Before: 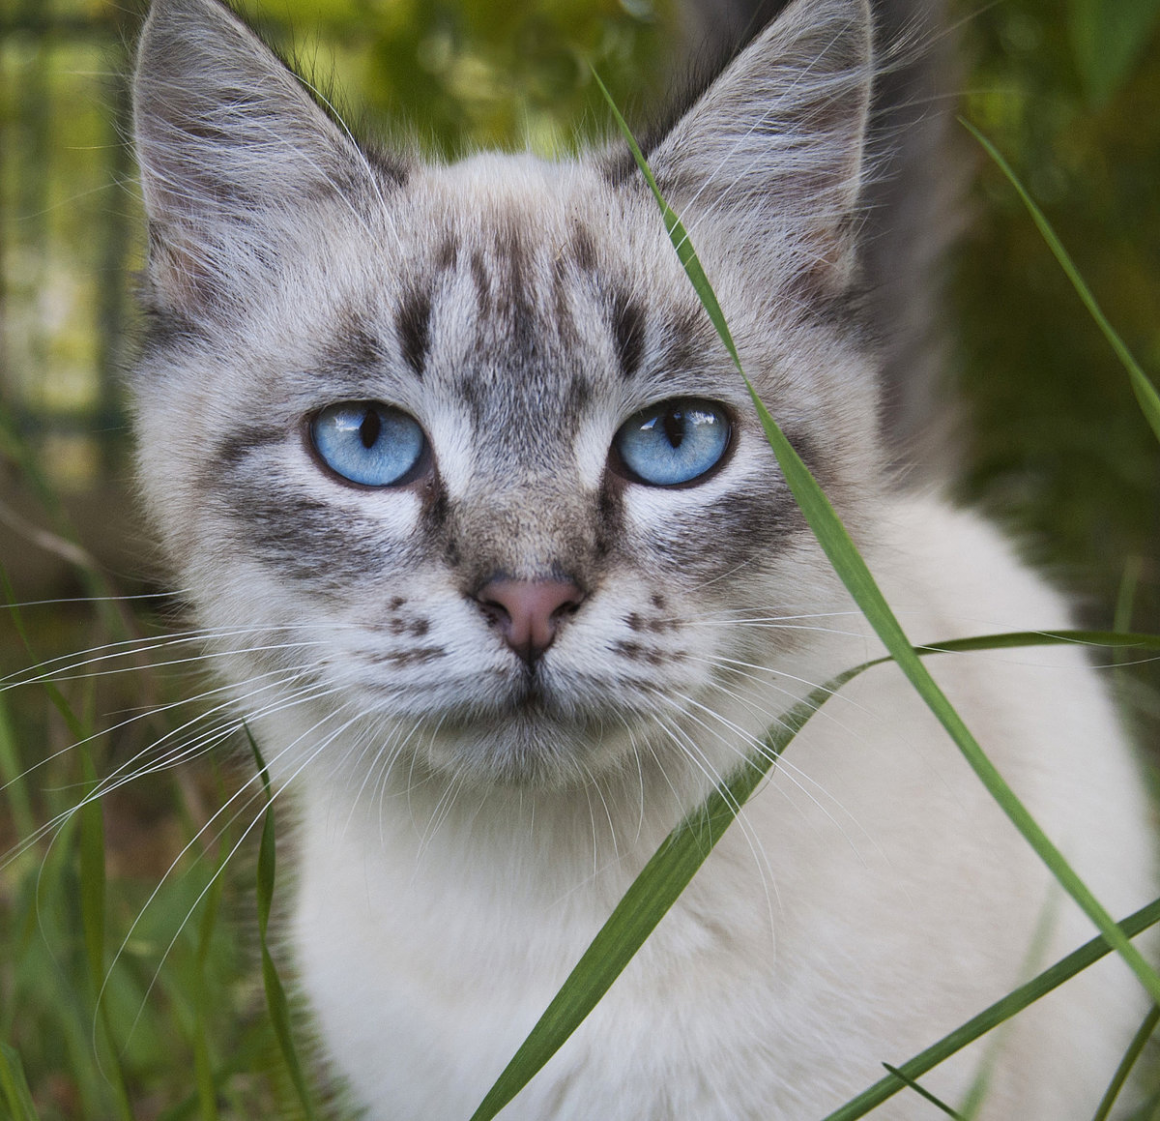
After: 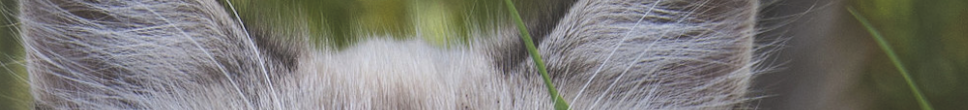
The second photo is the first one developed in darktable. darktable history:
base curve: curves: ch0 [(0, 0) (0.472, 0.455) (1, 1)], preserve colors none
exposure: black level correction -0.025, exposure -0.117 EV, compensate highlight preservation false
rotate and perspective: rotation 0.174°, lens shift (vertical) 0.013, lens shift (horizontal) 0.019, shear 0.001, automatic cropping original format, crop left 0.007, crop right 0.991, crop top 0.016, crop bottom 0.997
local contrast: highlights 100%, shadows 100%, detail 120%, midtone range 0.2
crop and rotate: left 9.644%, top 9.491%, right 6.021%, bottom 80.509%
